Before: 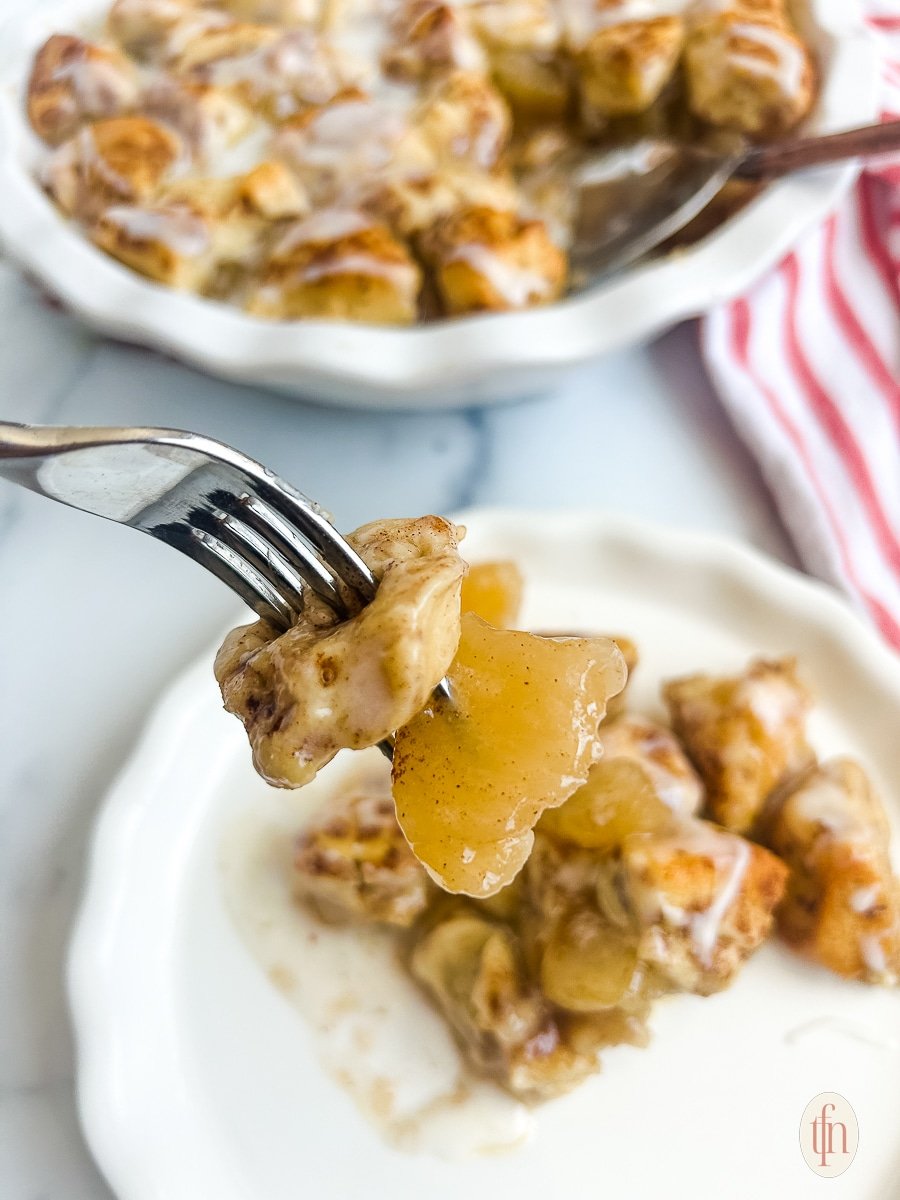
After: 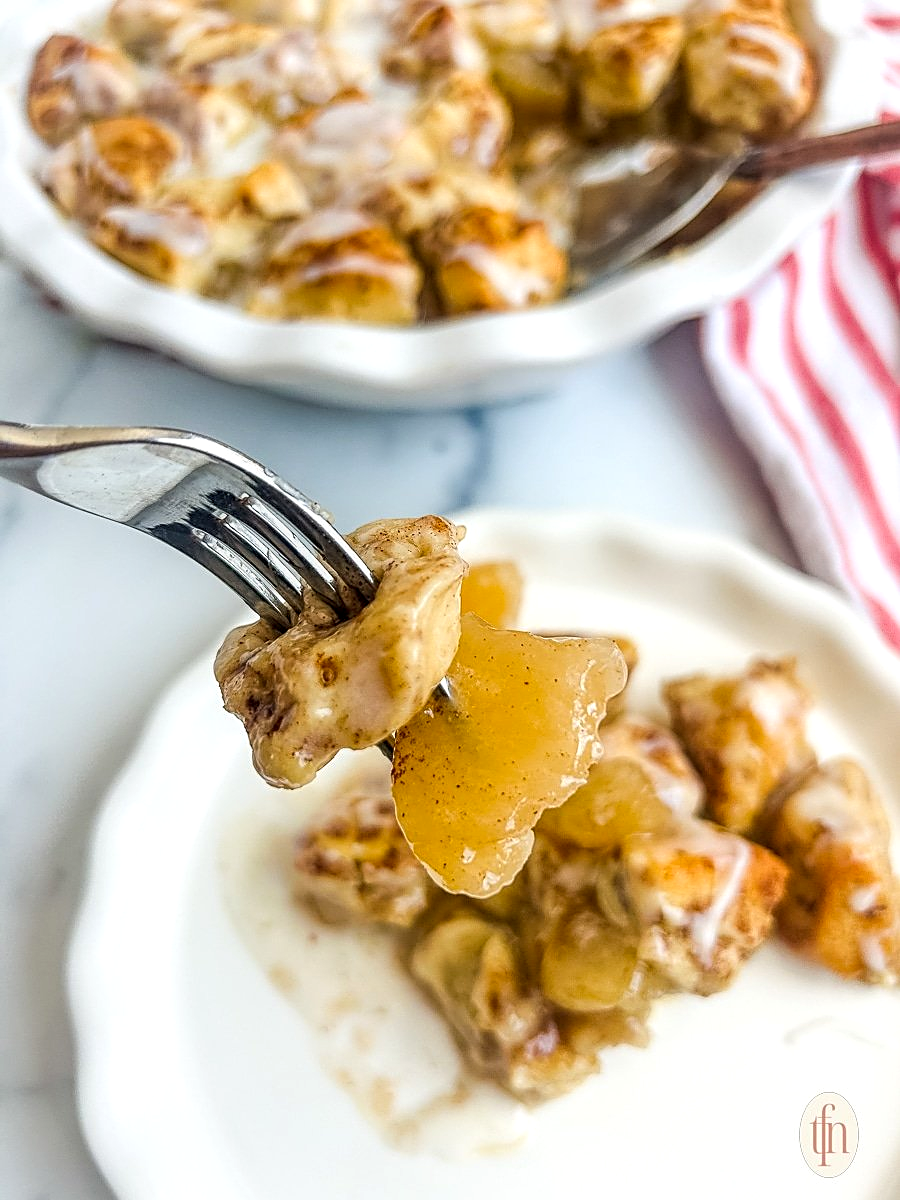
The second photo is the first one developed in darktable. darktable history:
contrast brightness saturation: contrast 0.03, brightness 0.06, saturation 0.13
exposure: compensate highlight preservation false
local contrast: detail 130%
sharpen: on, module defaults
